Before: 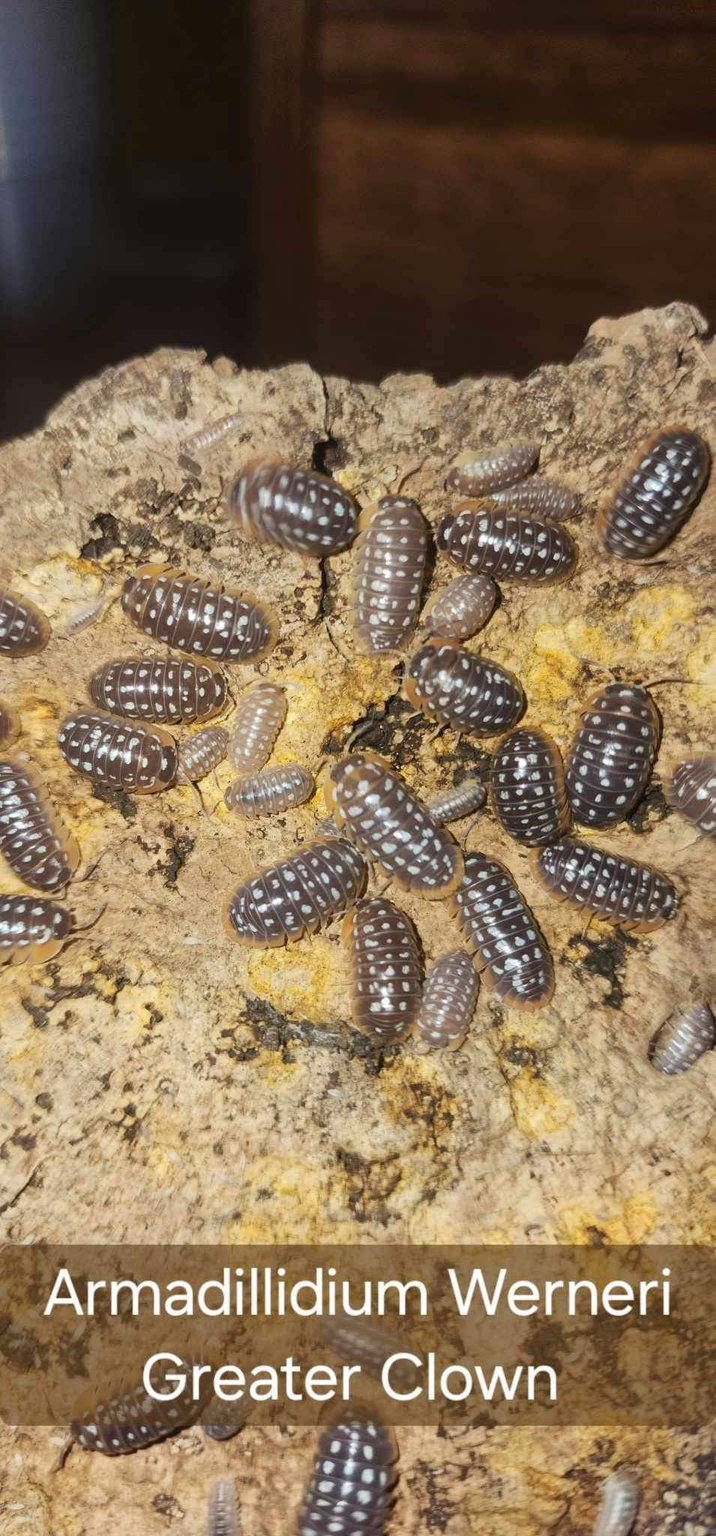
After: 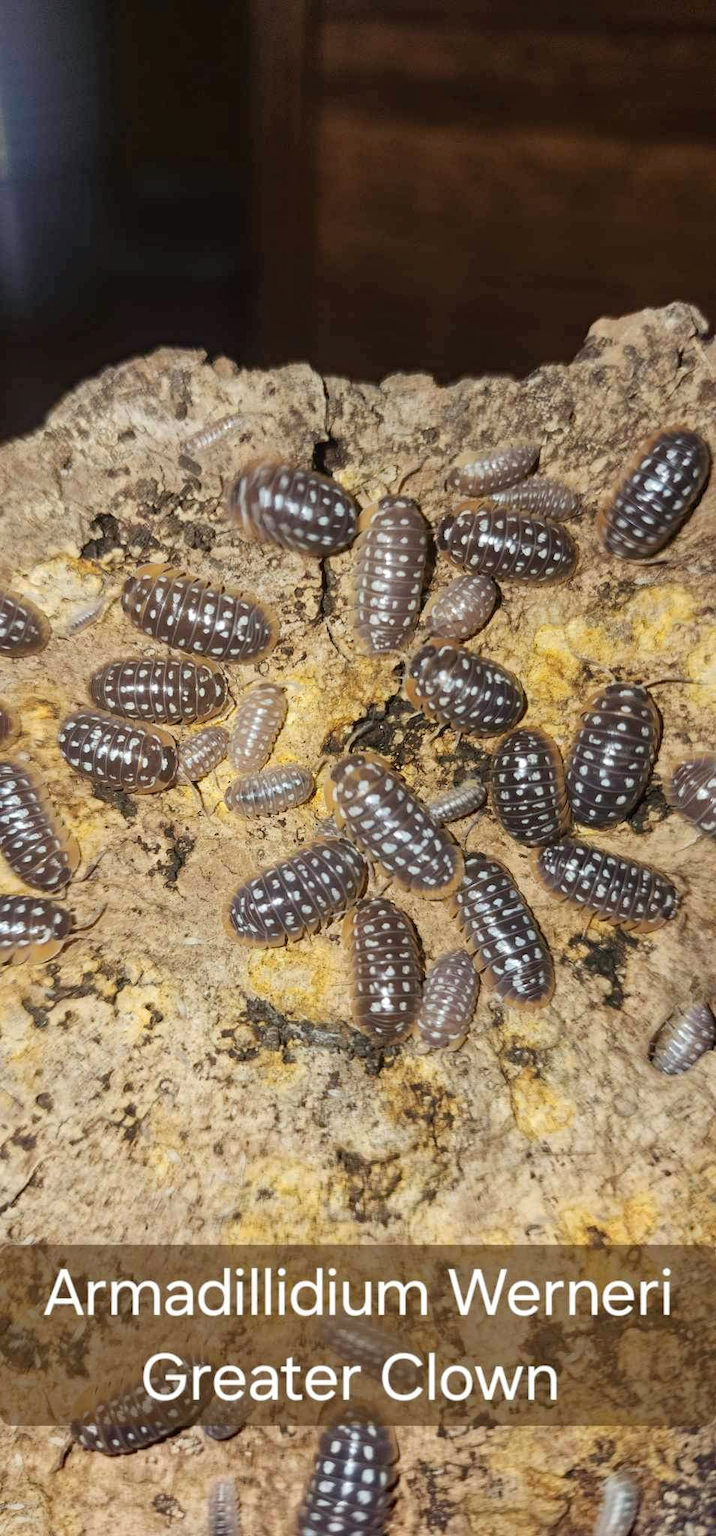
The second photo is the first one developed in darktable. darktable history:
haze removal: compatibility mode true, adaptive false
contrast brightness saturation: saturation -0.104
